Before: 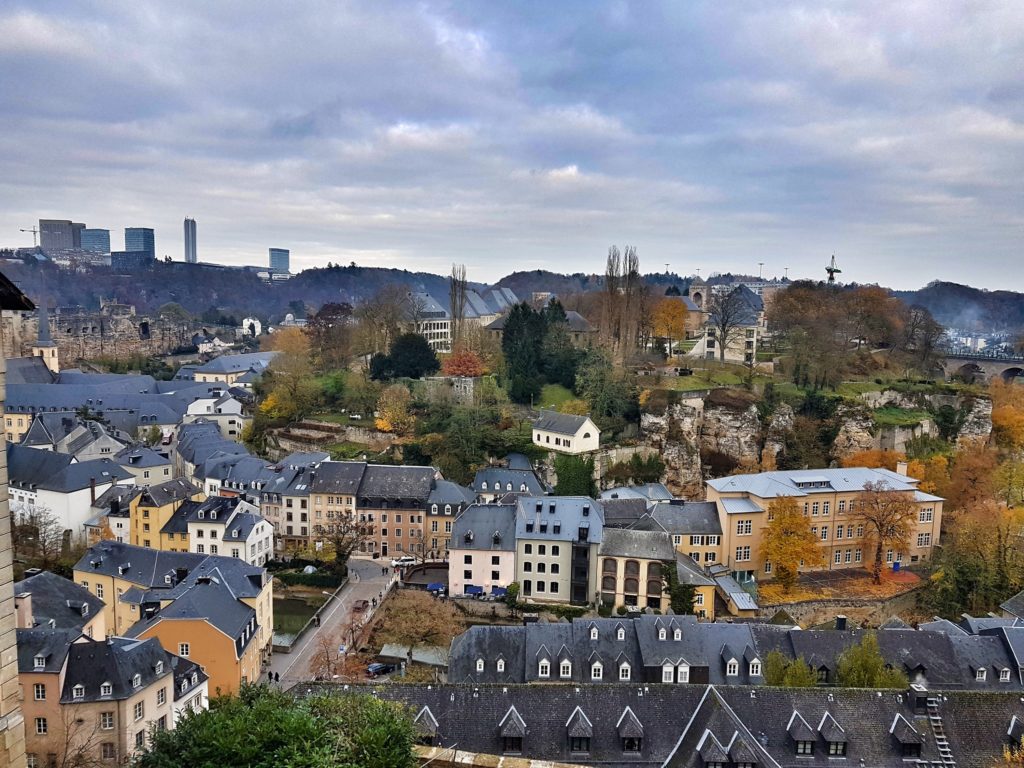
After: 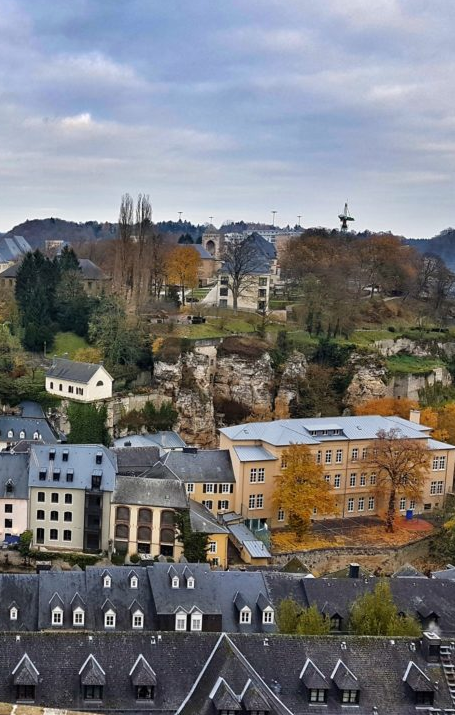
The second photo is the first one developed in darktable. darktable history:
crop: left 47.604%, top 6.839%, right 7.952%
